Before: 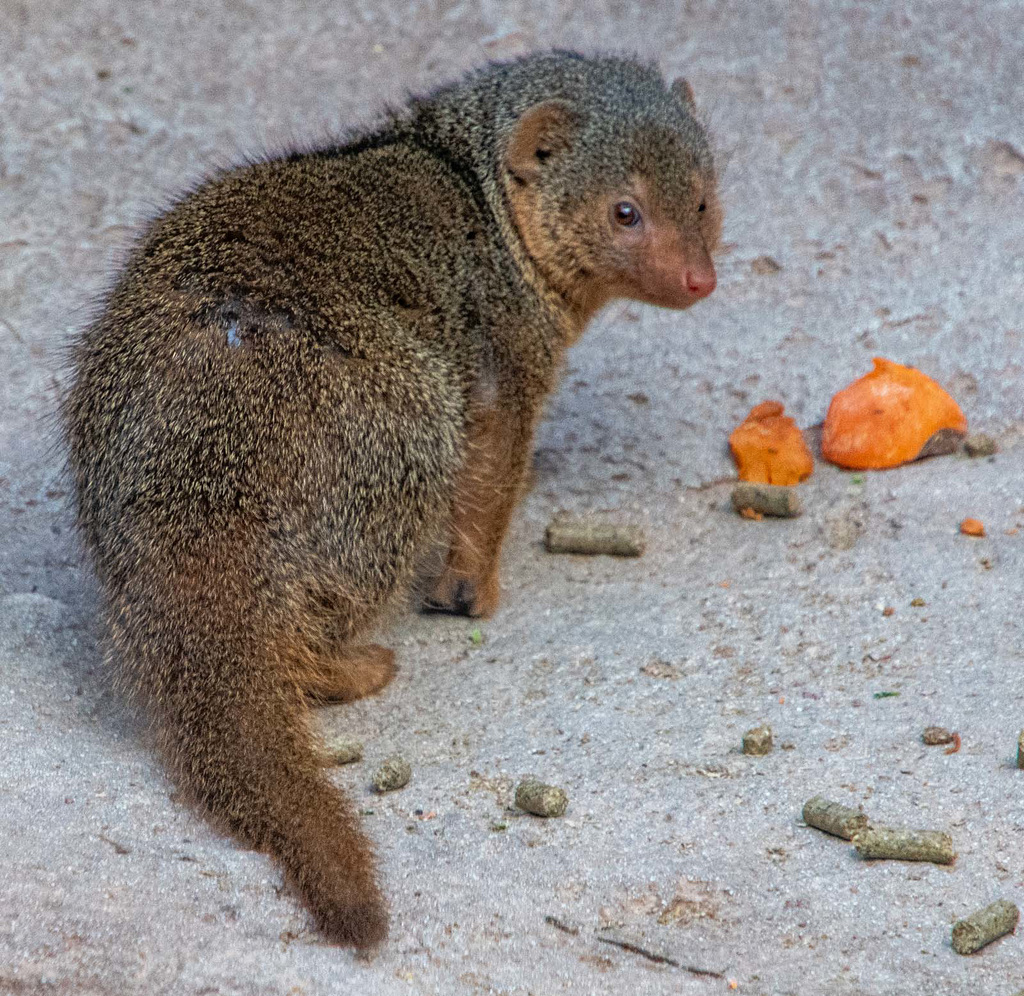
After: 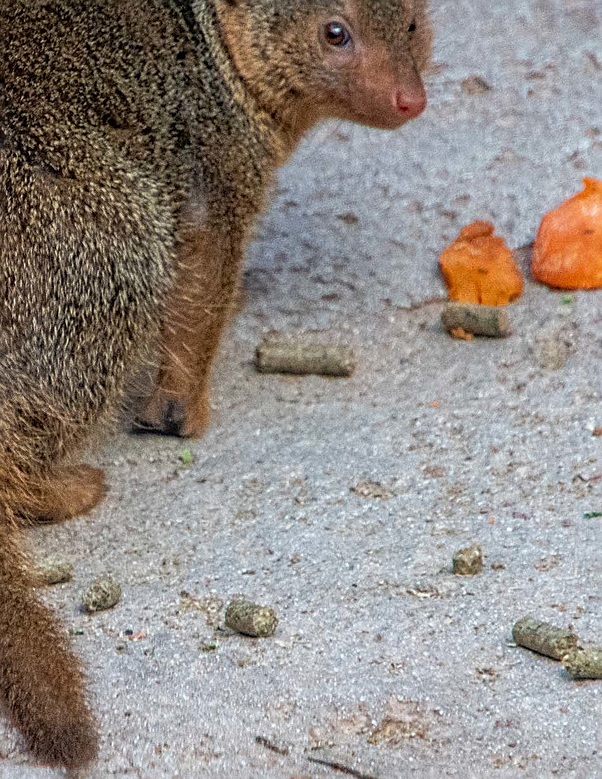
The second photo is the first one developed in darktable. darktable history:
sharpen: on, module defaults
crop and rotate: left 28.401%, top 18.084%, right 12.804%, bottom 3.622%
